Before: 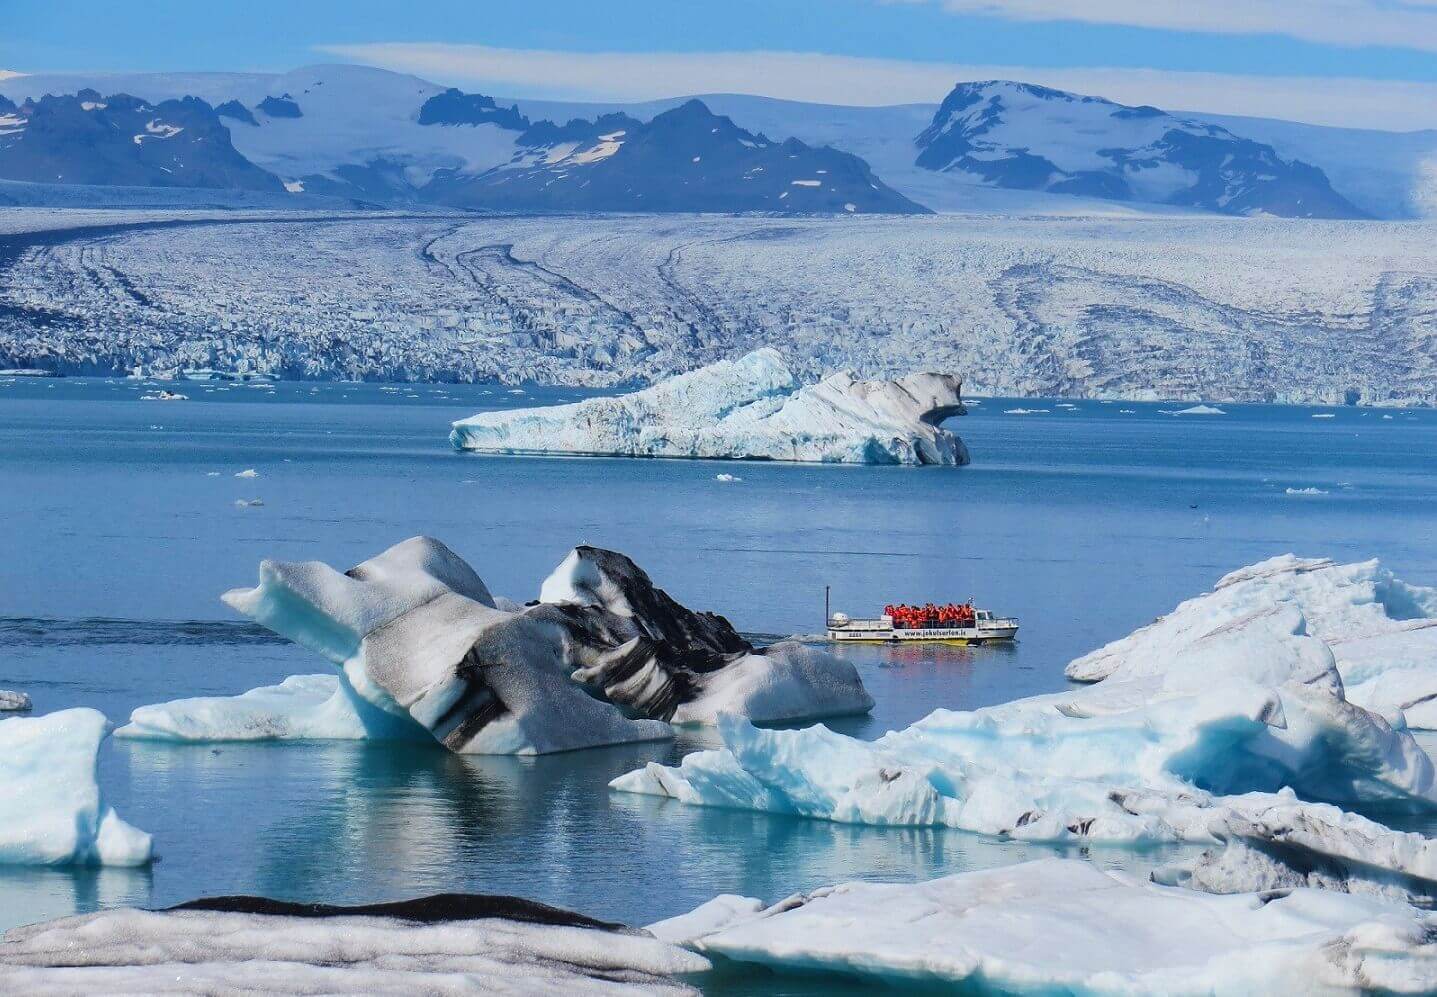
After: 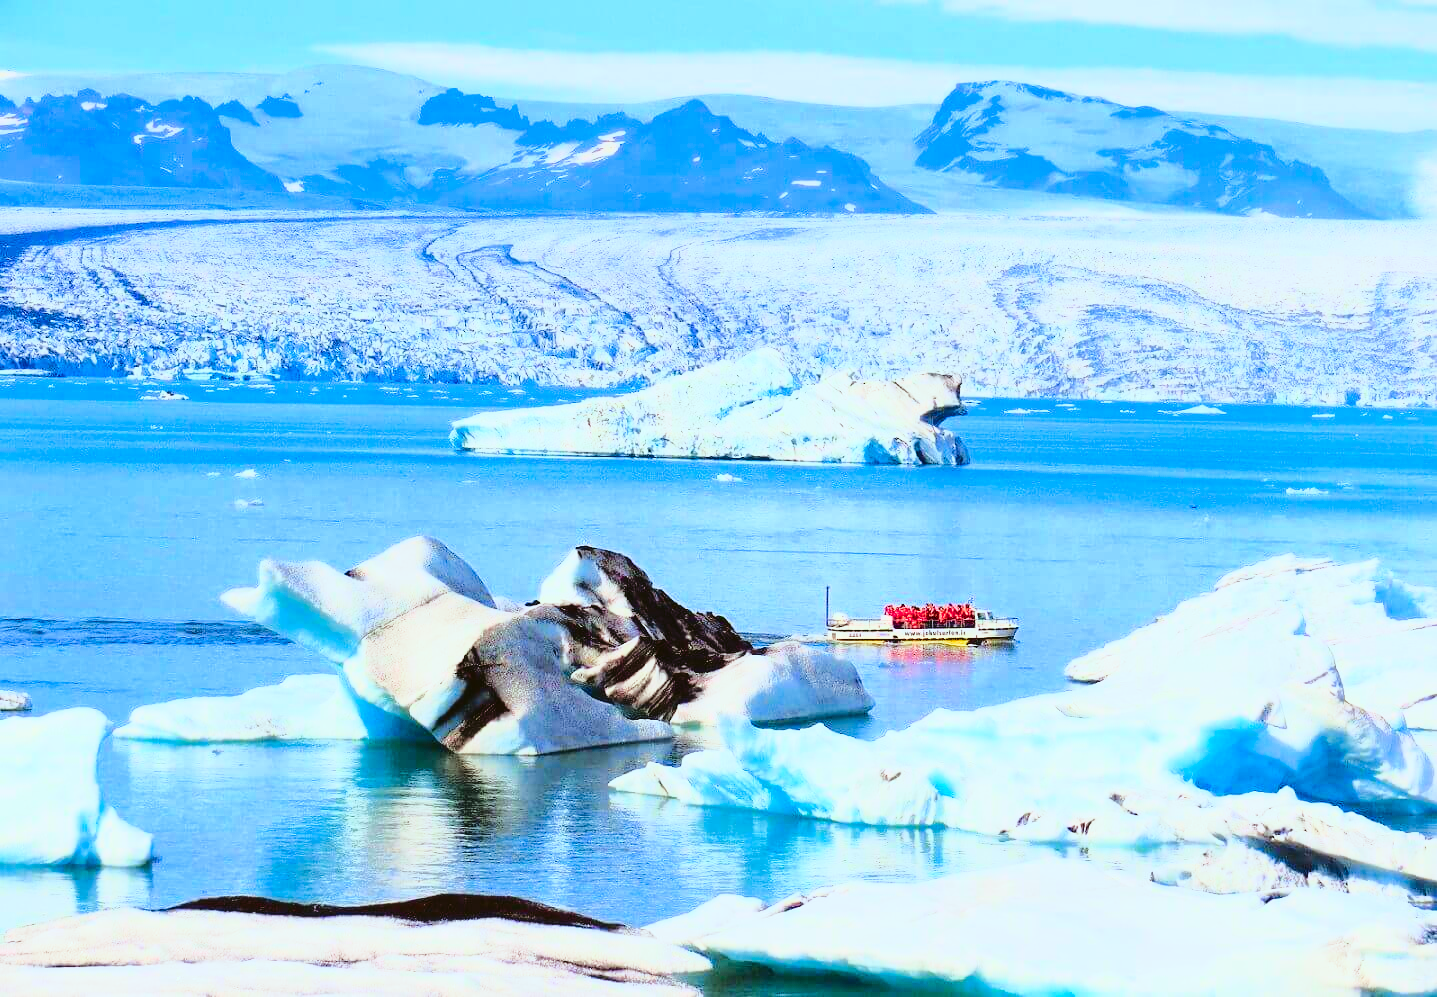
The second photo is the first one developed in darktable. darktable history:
rgb levels: mode RGB, independent channels, levels [[0, 0.5, 1], [0, 0.521, 1], [0, 0.536, 1]]
contrast brightness saturation: saturation 0.18
tone curve: curves: ch0 [(0, 0.039) (0.194, 0.159) (0.469, 0.544) (0.693, 0.77) (0.751, 0.871) (1, 1)]; ch1 [(0, 0) (0.508, 0.506) (0.547, 0.563) (0.592, 0.631) (0.715, 0.706) (1, 1)]; ch2 [(0, 0) (0.243, 0.175) (0.362, 0.301) (0.492, 0.515) (0.544, 0.557) (0.595, 0.612) (0.631, 0.641) (1, 1)], color space Lab, independent channels, preserve colors none
exposure: black level correction 0, exposure 1.45 EV, compensate exposure bias true, compensate highlight preservation false
filmic rgb: black relative exposure -7.32 EV, white relative exposure 5.09 EV, hardness 3.2
color calibration: output R [0.946, 0.065, -0.013, 0], output G [-0.246, 1.264, -0.017, 0], output B [0.046, -0.098, 1.05, 0], illuminant custom, x 0.344, y 0.359, temperature 5045.54 K
